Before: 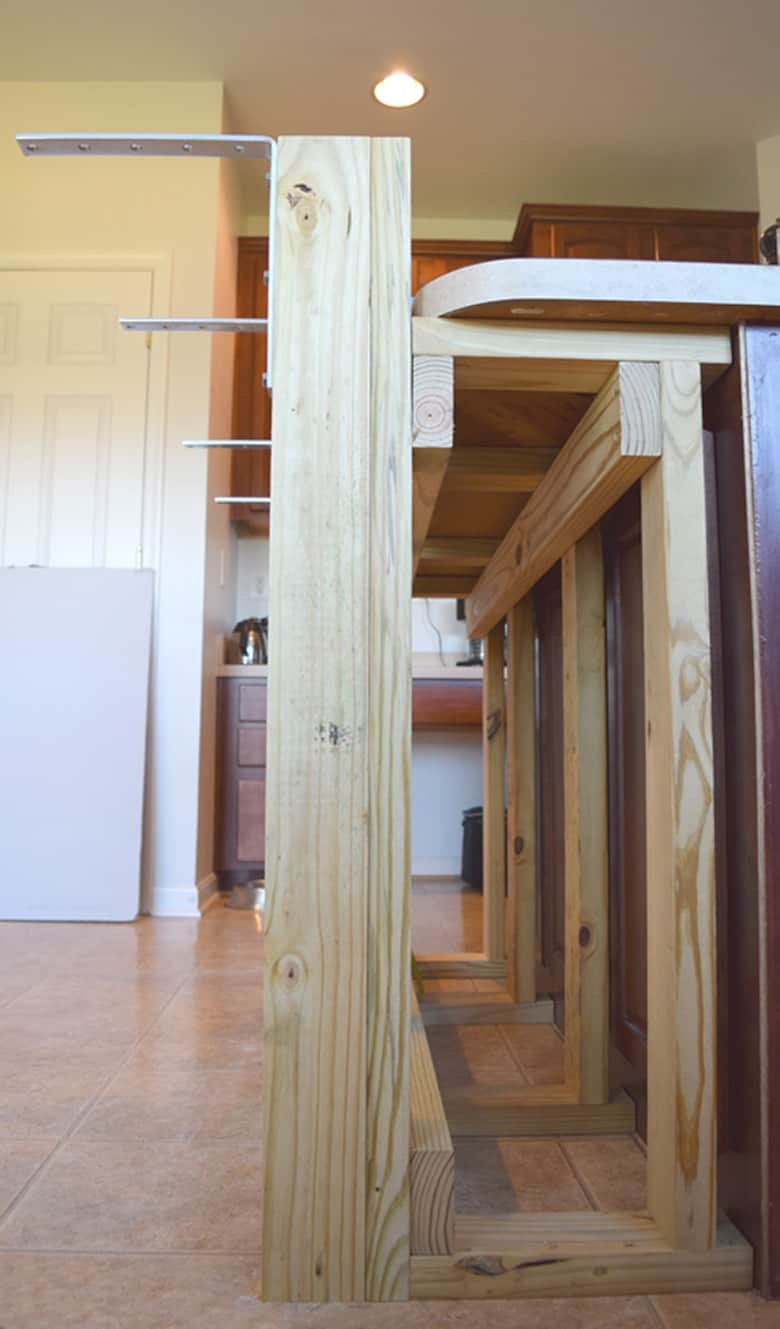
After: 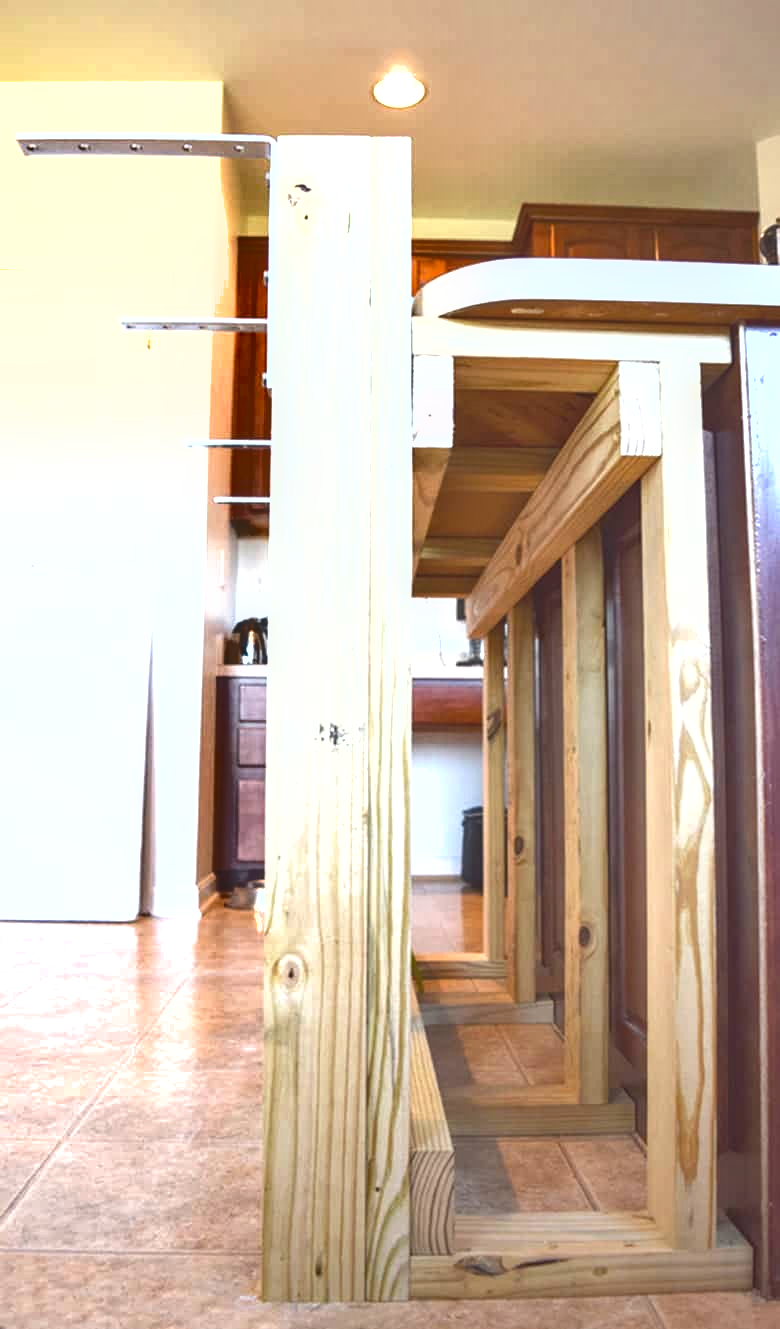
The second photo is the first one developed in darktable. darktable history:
exposure: black level correction 0, exposure 1.2 EV, compensate highlight preservation false
shadows and highlights: low approximation 0.01, soften with gaussian
local contrast: on, module defaults
